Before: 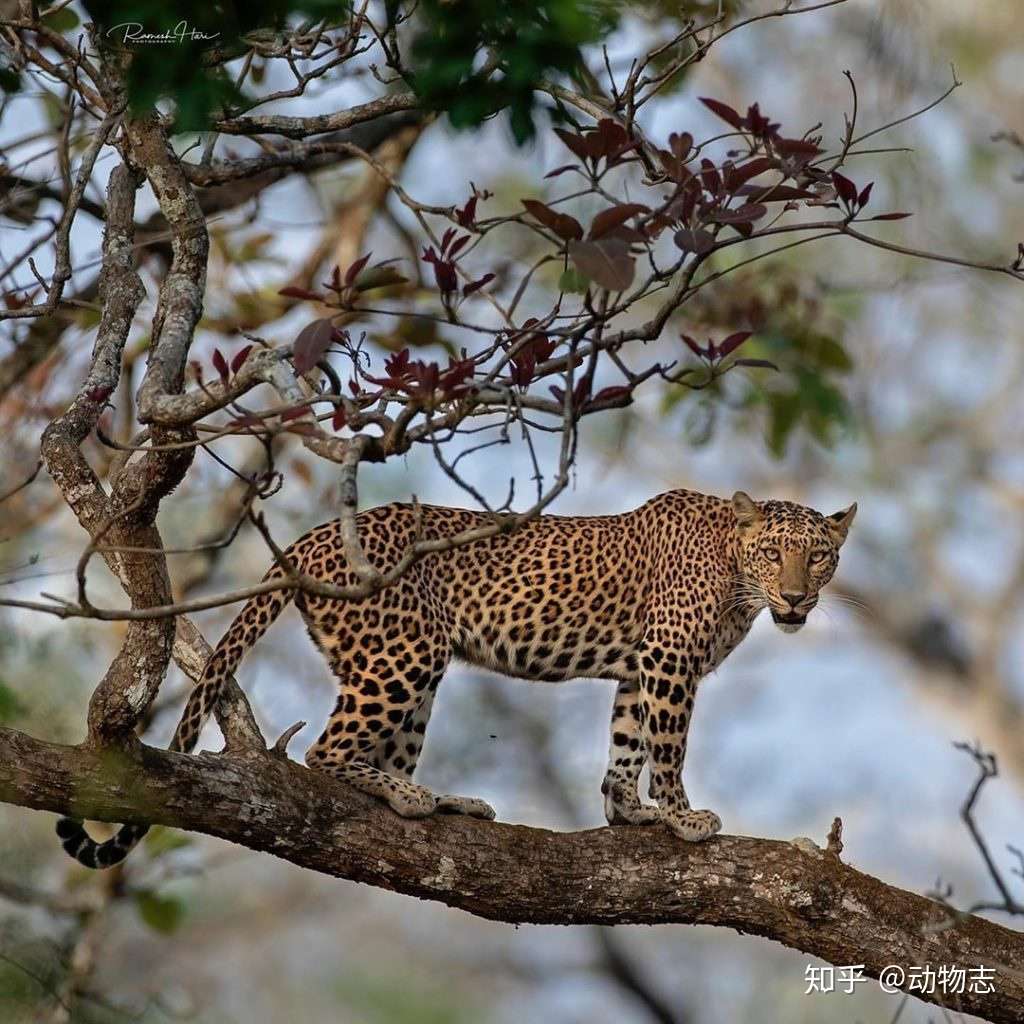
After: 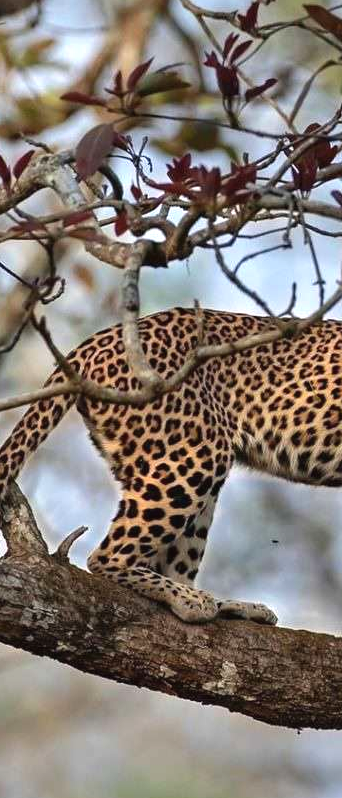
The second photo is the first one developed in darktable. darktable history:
levels: levels [0, 0.498, 0.996]
exposure: black level correction -0.002, exposure 0.539 EV, compensate highlight preservation false
crop and rotate: left 21.307%, top 19.055%, right 45.228%, bottom 2.964%
